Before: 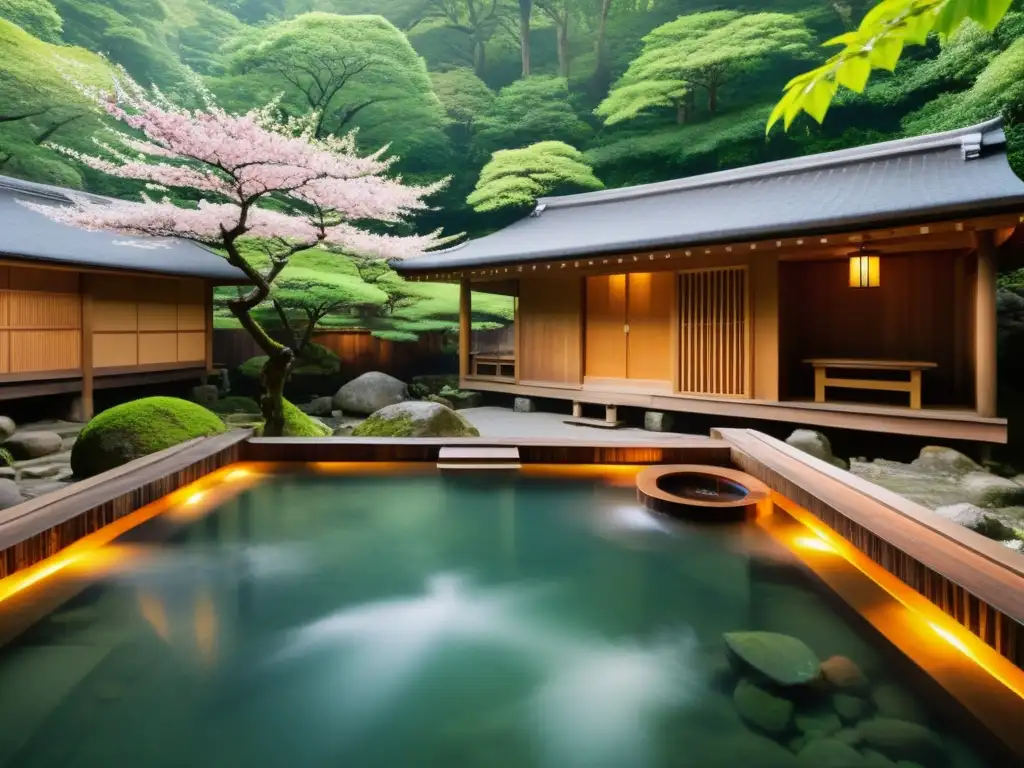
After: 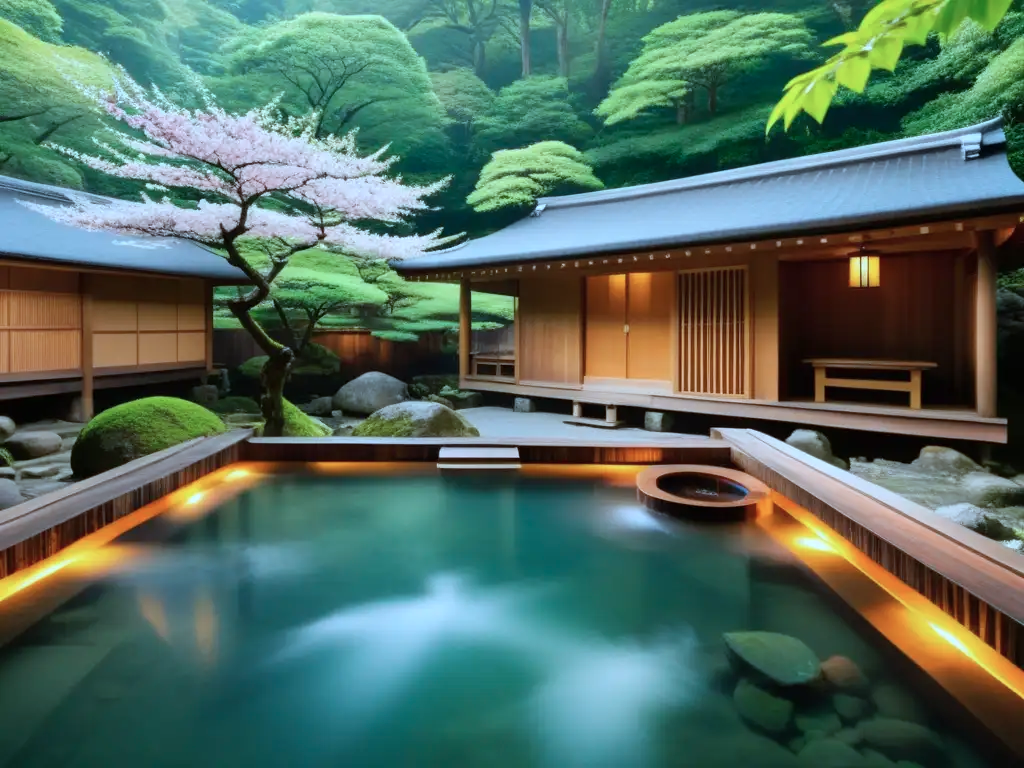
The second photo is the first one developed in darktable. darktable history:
color correction: highlights a* -9.88, highlights b* -21.19
